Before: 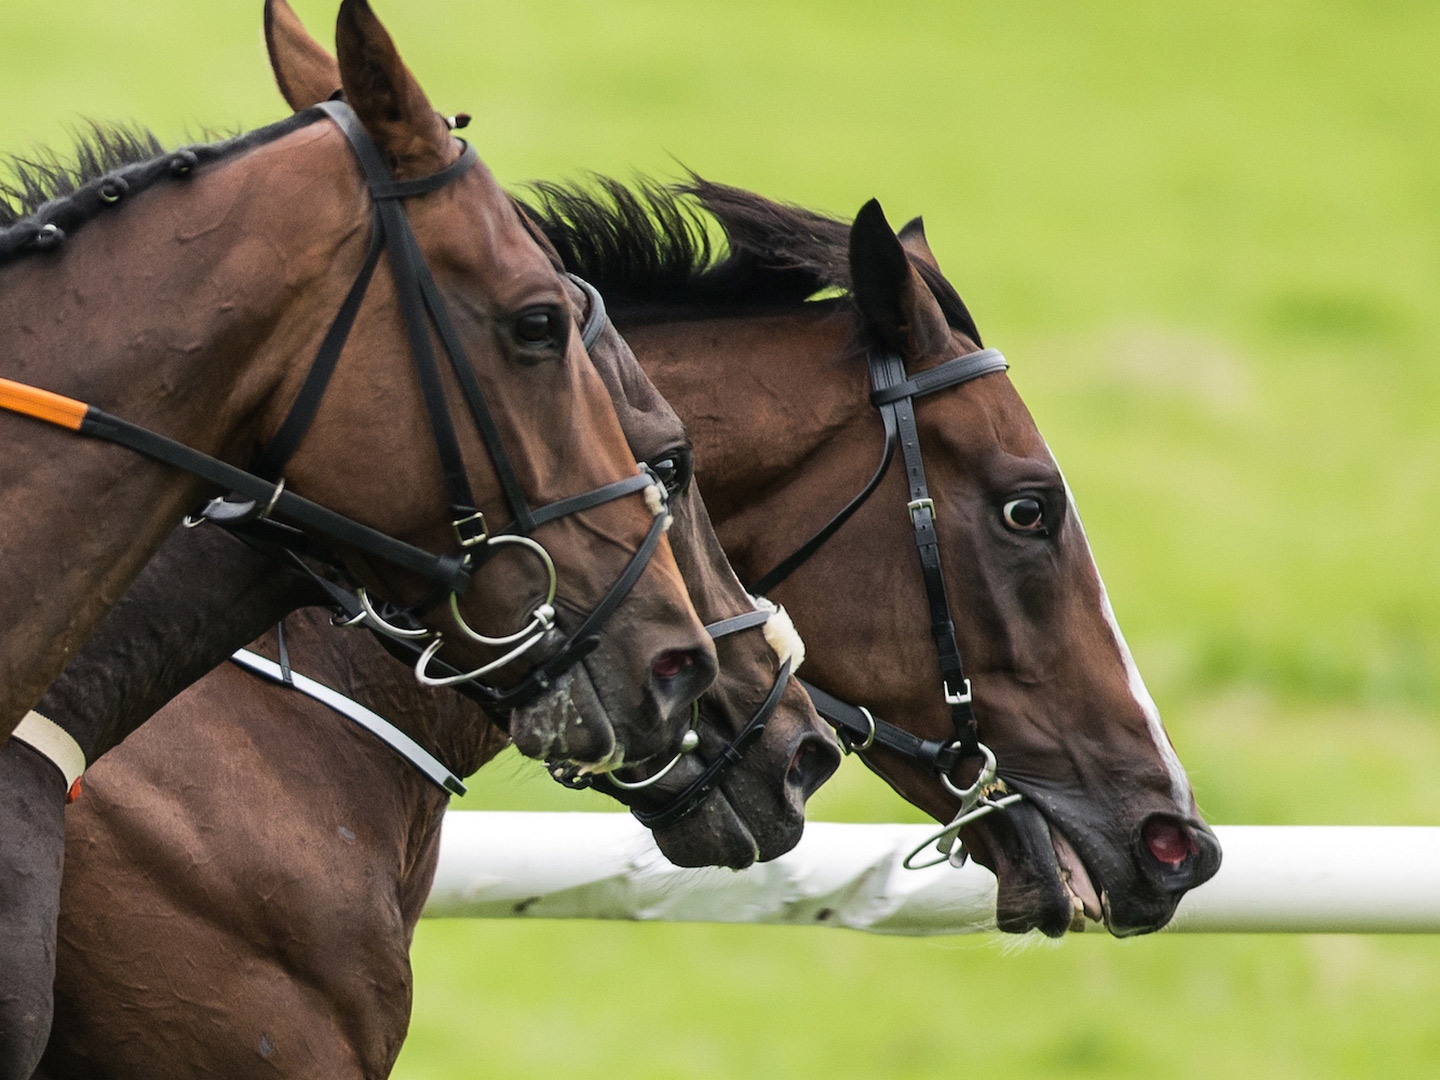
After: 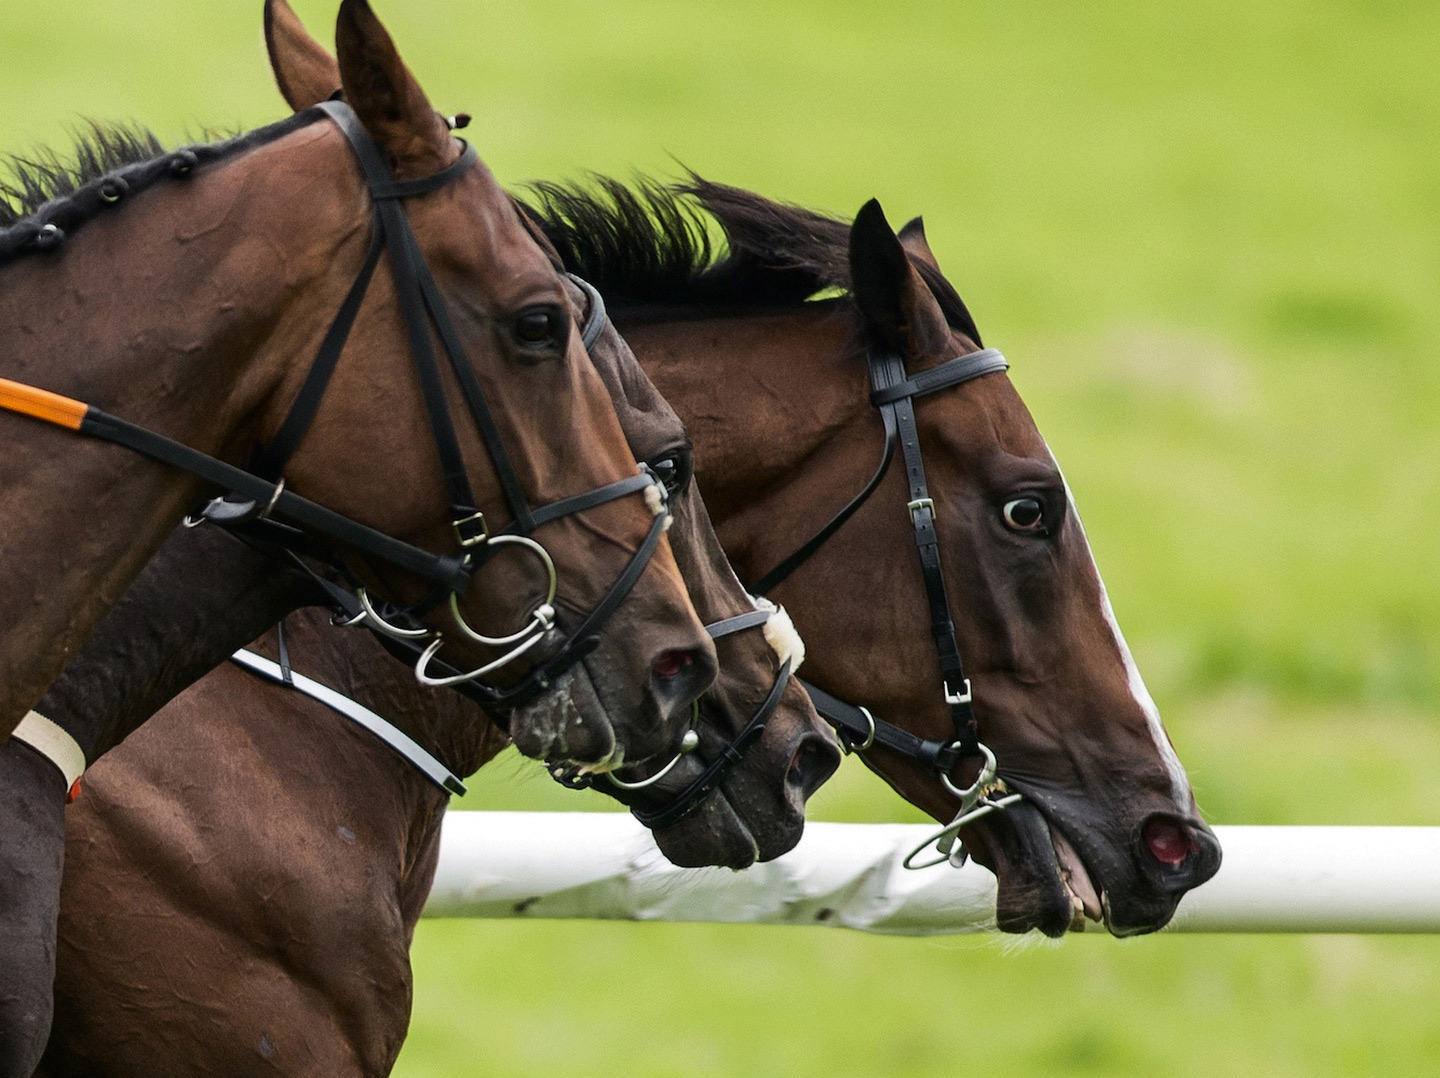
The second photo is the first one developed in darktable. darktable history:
crop: top 0.05%, bottom 0.098%
rotate and perspective: automatic cropping original format, crop left 0, crop top 0
contrast brightness saturation: brightness -0.09
